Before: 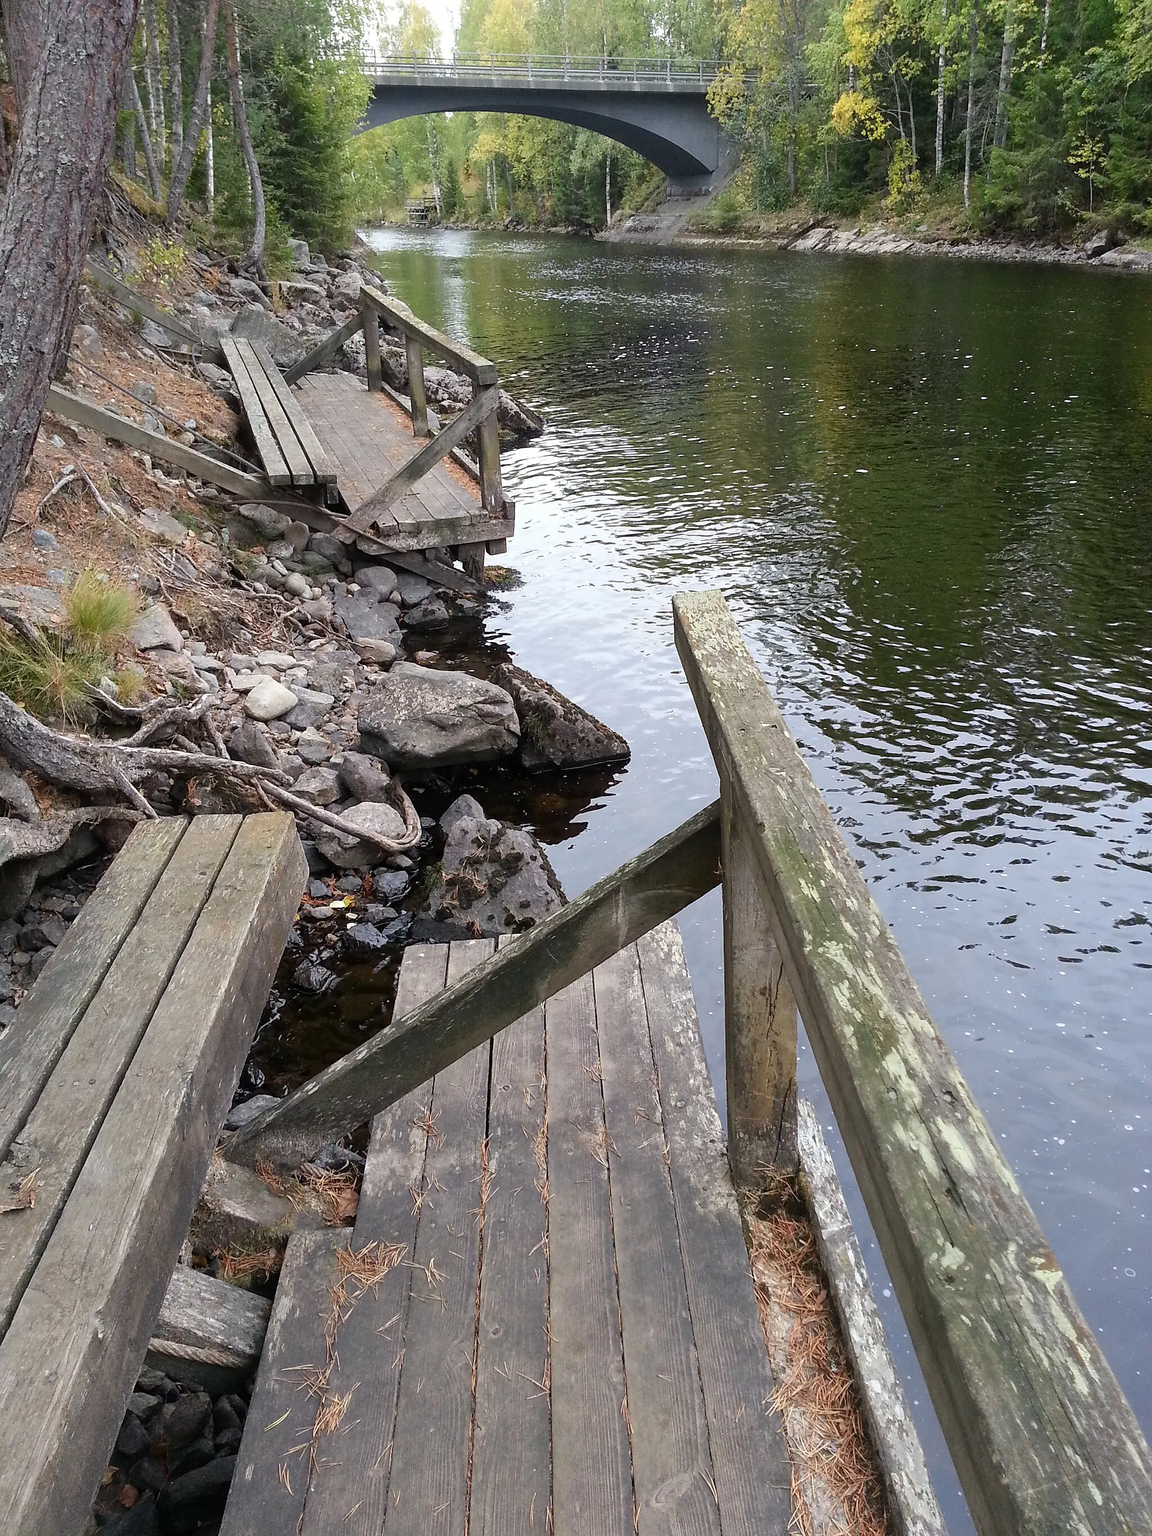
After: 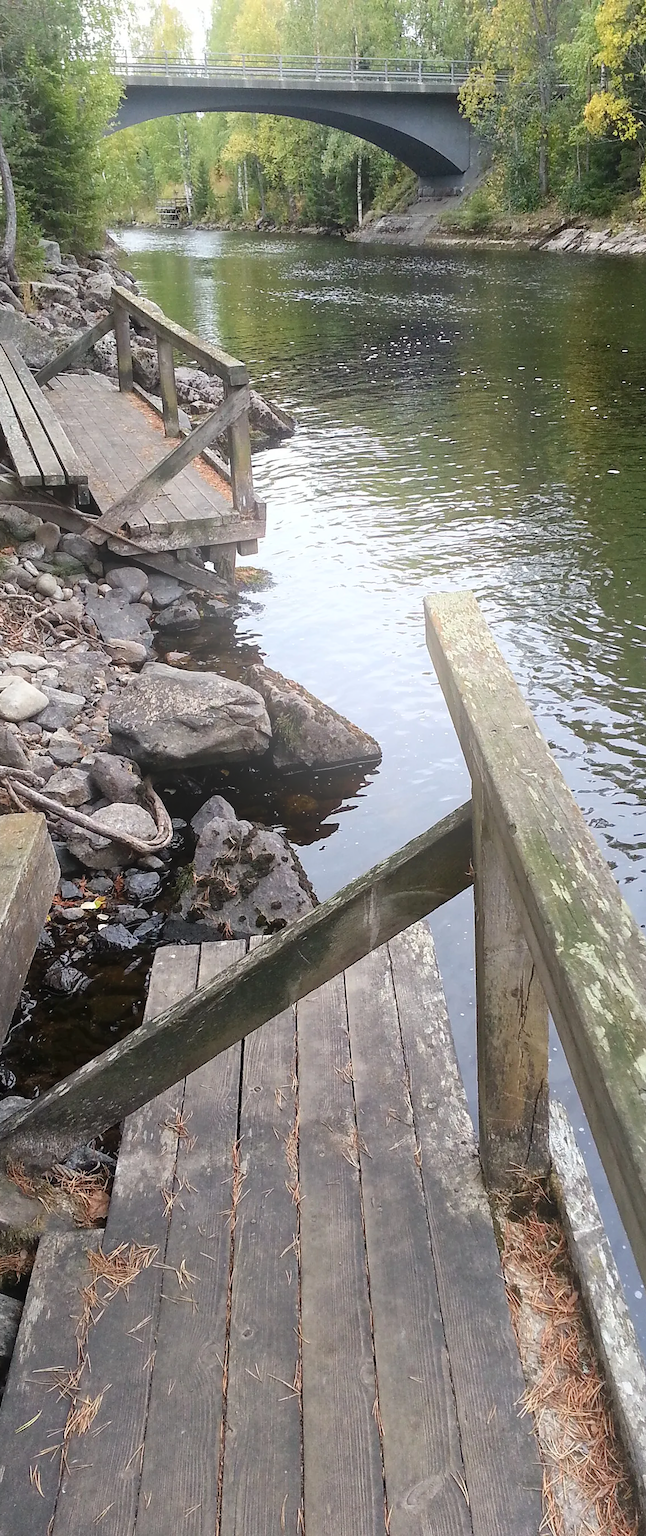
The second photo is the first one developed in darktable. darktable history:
bloom: size 38%, threshold 95%, strength 30%
crop: left 21.674%, right 22.086%
